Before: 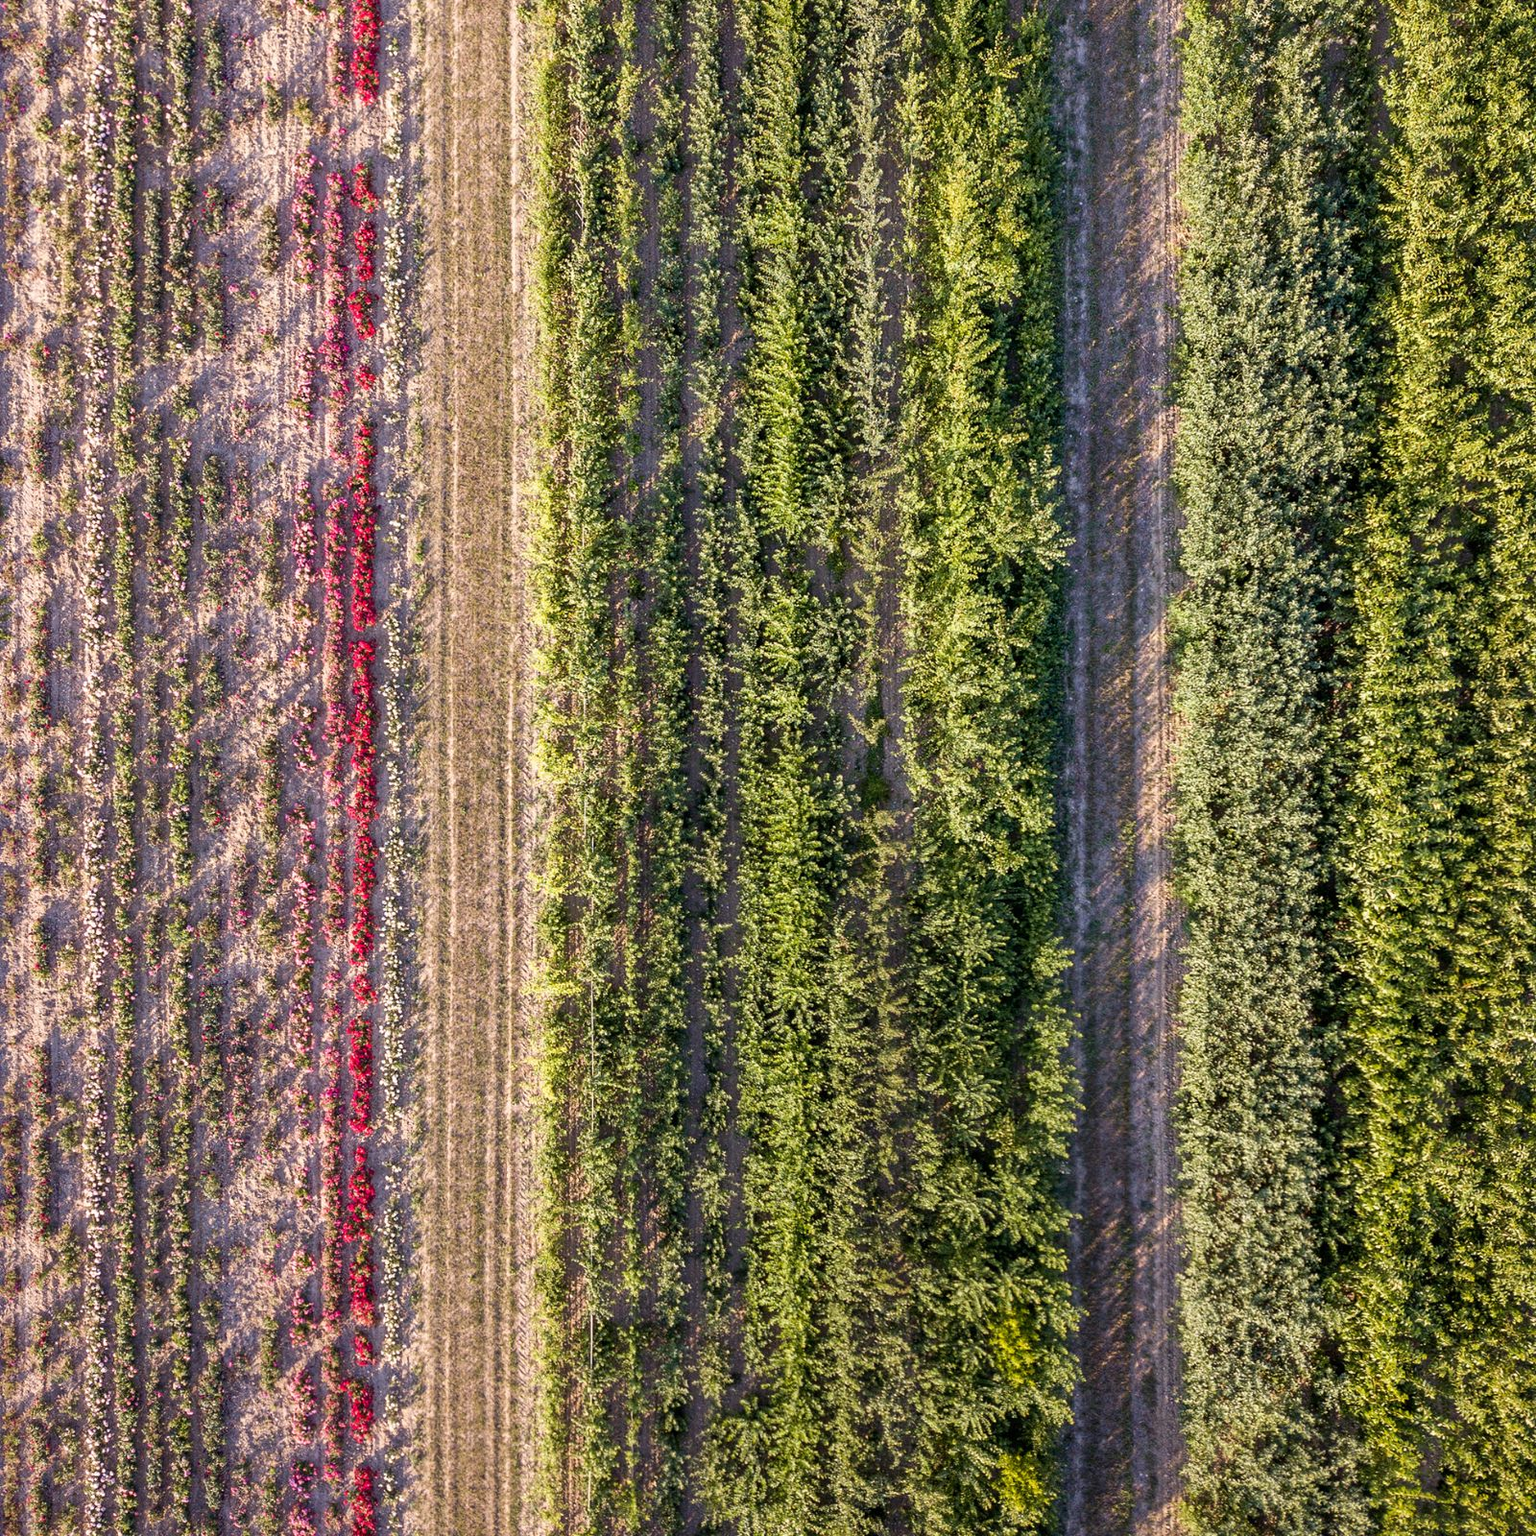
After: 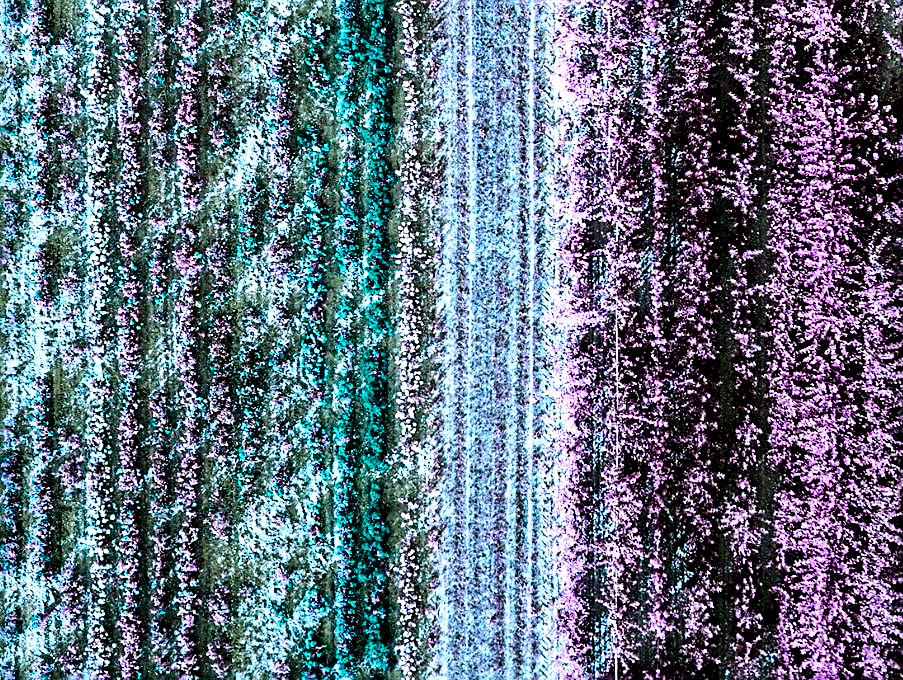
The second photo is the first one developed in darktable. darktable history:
sharpen: on, module defaults
color zones: curves: ch1 [(0.239, 0.552) (0.75, 0.5)]; ch2 [(0.25, 0.462) (0.749, 0.457)]
color balance rgb: shadows lift › chroma 2.035%, shadows lift › hue 48.77°, linear chroma grading › global chroma 9.119%, perceptual saturation grading › global saturation 25.2%, hue shift -149.86°, contrast 34.969%, saturation formula JzAzBz (2021)
levels: levels [0.031, 0.5, 0.969]
tone curve: curves: ch0 [(0, 0) (0.003, 0) (0.011, 0.001) (0.025, 0.003) (0.044, 0.005) (0.069, 0.011) (0.1, 0.021) (0.136, 0.035) (0.177, 0.079) (0.224, 0.134) (0.277, 0.219) (0.335, 0.315) (0.399, 0.42) (0.468, 0.529) (0.543, 0.636) (0.623, 0.727) (0.709, 0.805) (0.801, 0.88) (0.898, 0.957) (1, 1)], color space Lab, independent channels, preserve colors none
crop: top 44.504%, right 43.521%, bottom 12.944%
